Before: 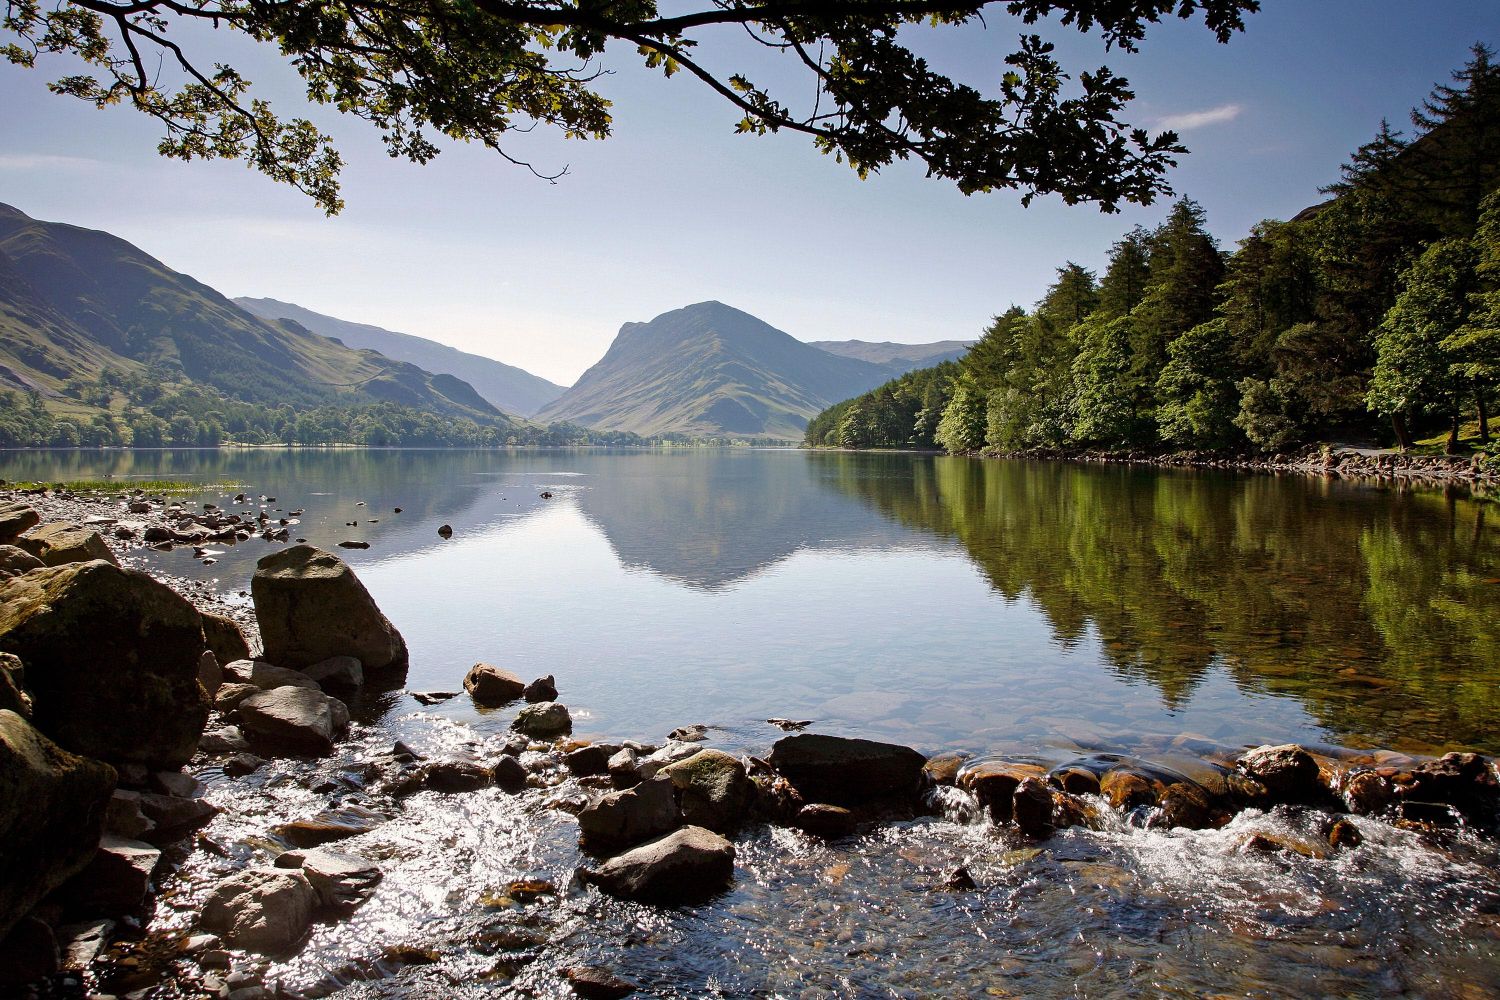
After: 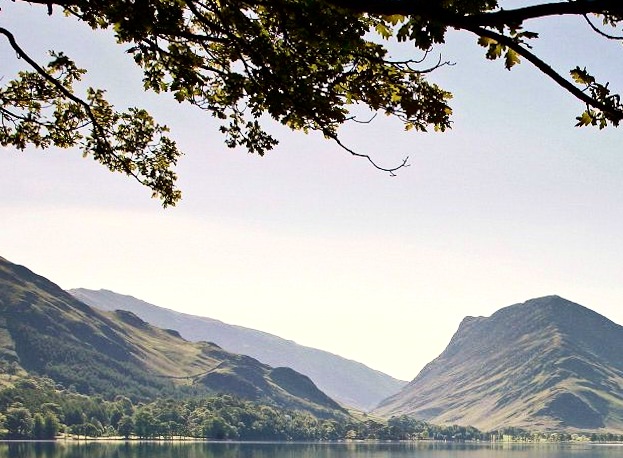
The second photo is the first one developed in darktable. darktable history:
shadows and highlights: radius 171.16, shadows 27, white point adjustment 3.13, highlights -67.95, soften with gaussian
local contrast: mode bilateral grid, contrast 10, coarseness 25, detail 110%, midtone range 0.2
crop and rotate: left 10.817%, top 0.062%, right 47.194%, bottom 53.626%
color calibration: x 0.329, y 0.345, temperature 5633 K
contrast brightness saturation: contrast 0.28
rotate and perspective: rotation 0.174°, lens shift (vertical) 0.013, lens shift (horizontal) 0.019, shear 0.001, automatic cropping original format, crop left 0.007, crop right 0.991, crop top 0.016, crop bottom 0.997
velvia: on, module defaults
